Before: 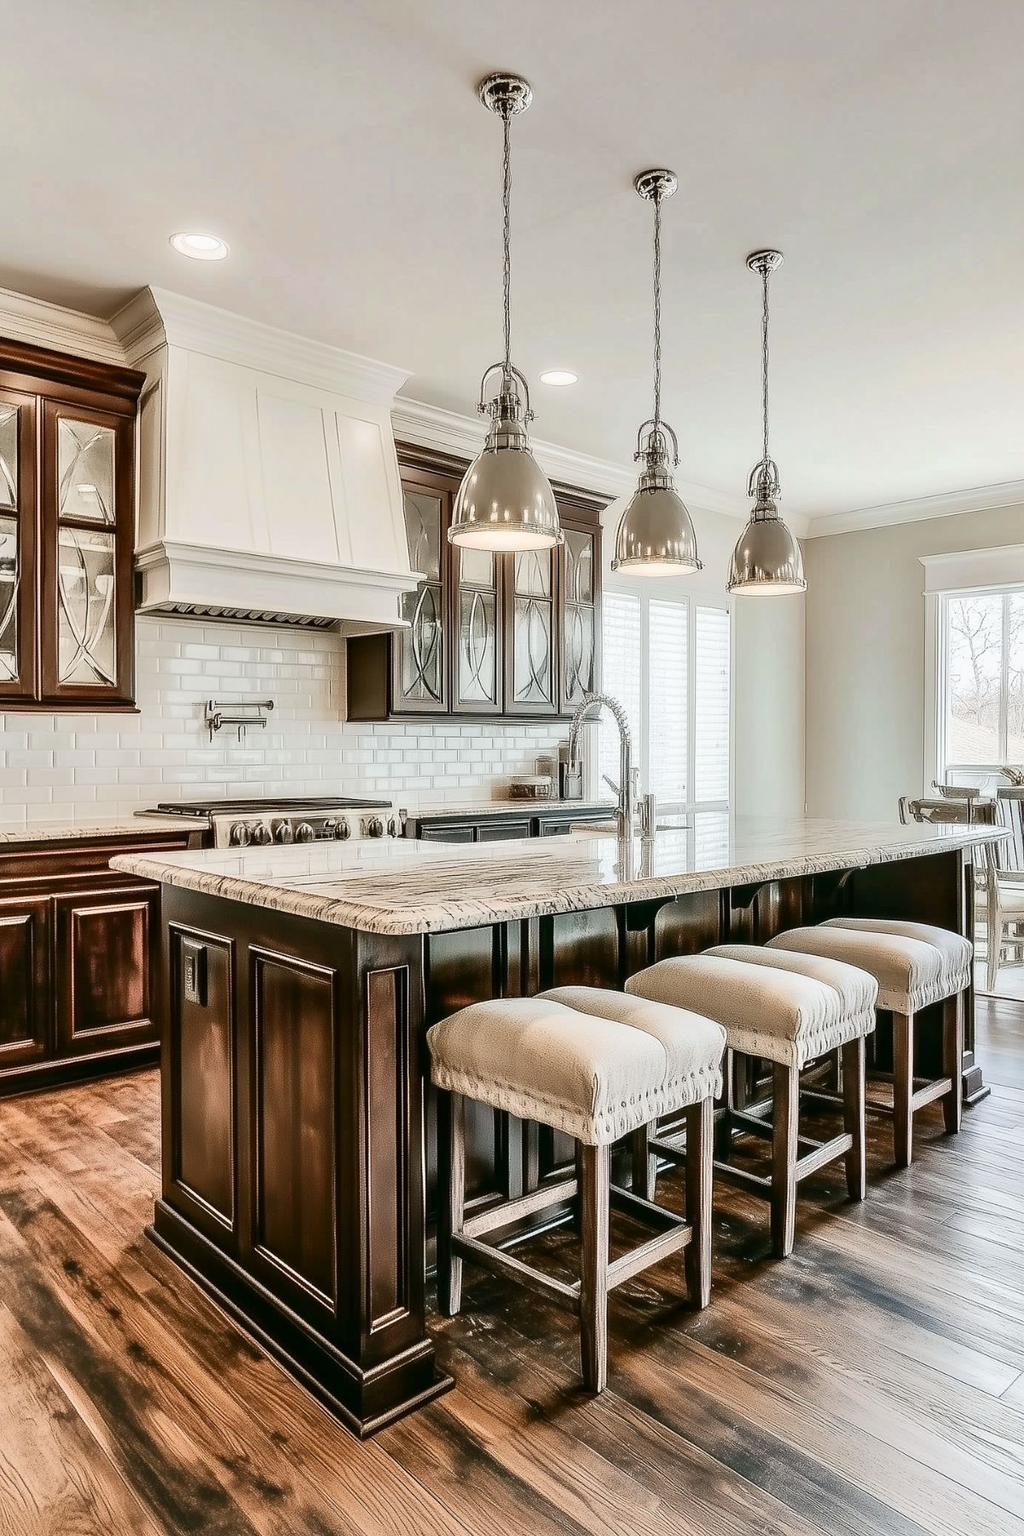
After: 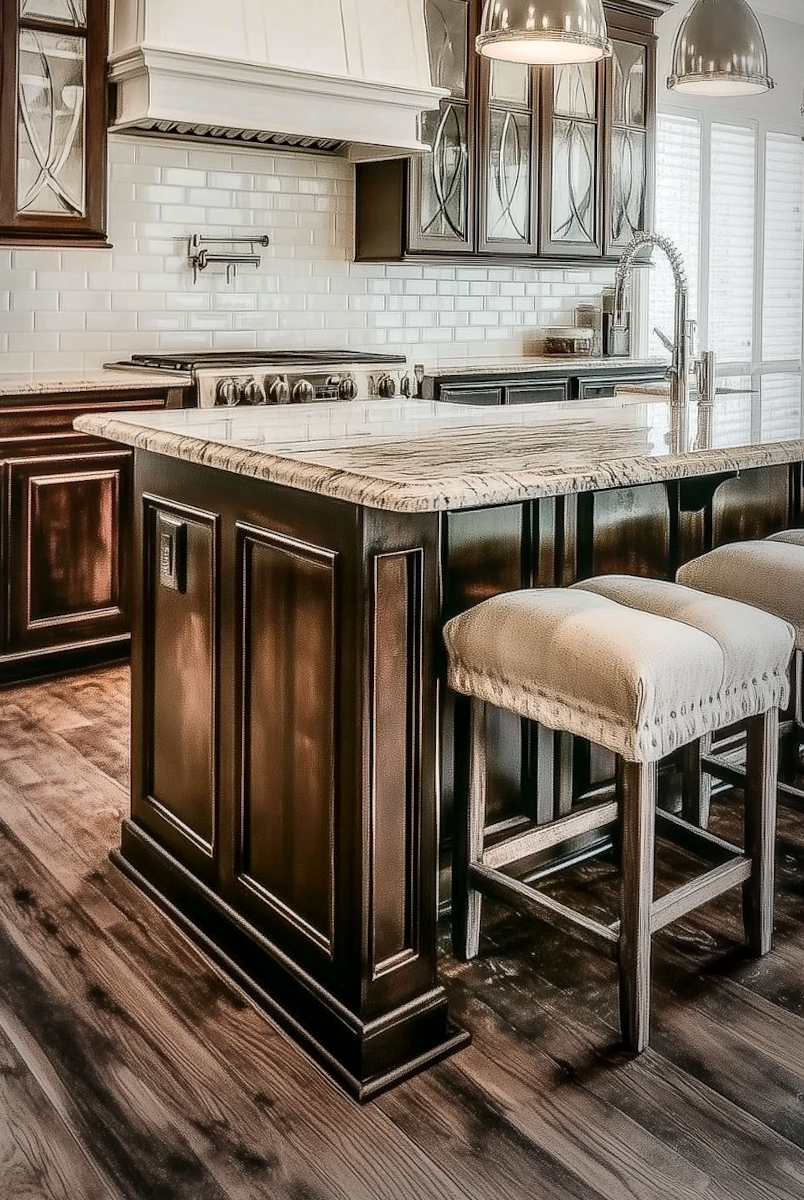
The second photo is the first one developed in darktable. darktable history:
crop and rotate: angle -0.762°, left 3.546%, top 32.009%, right 28.104%
vignetting: center (-0.069, -0.317), automatic ratio true
local contrast: on, module defaults
